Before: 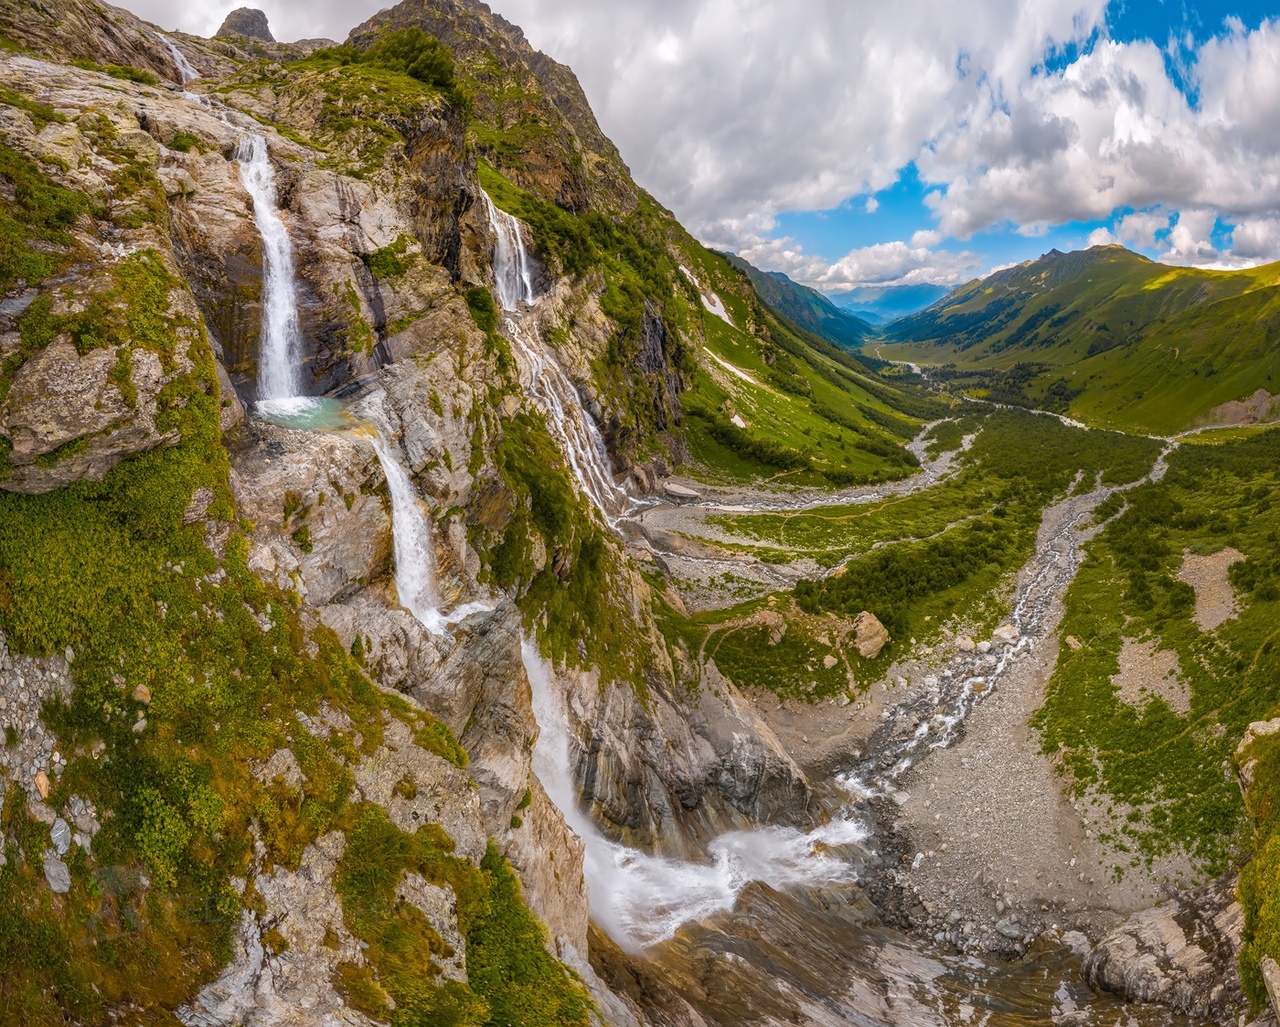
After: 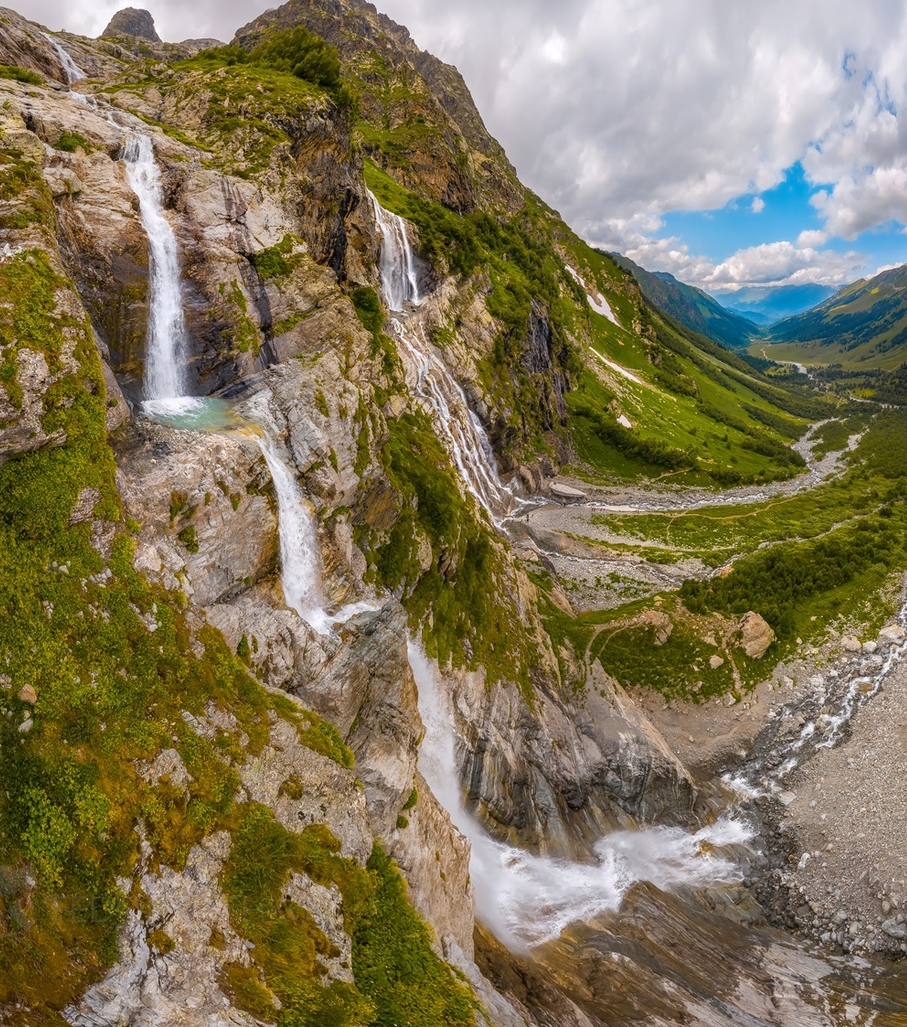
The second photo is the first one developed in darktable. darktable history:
crop and rotate: left 8.972%, right 20.102%
